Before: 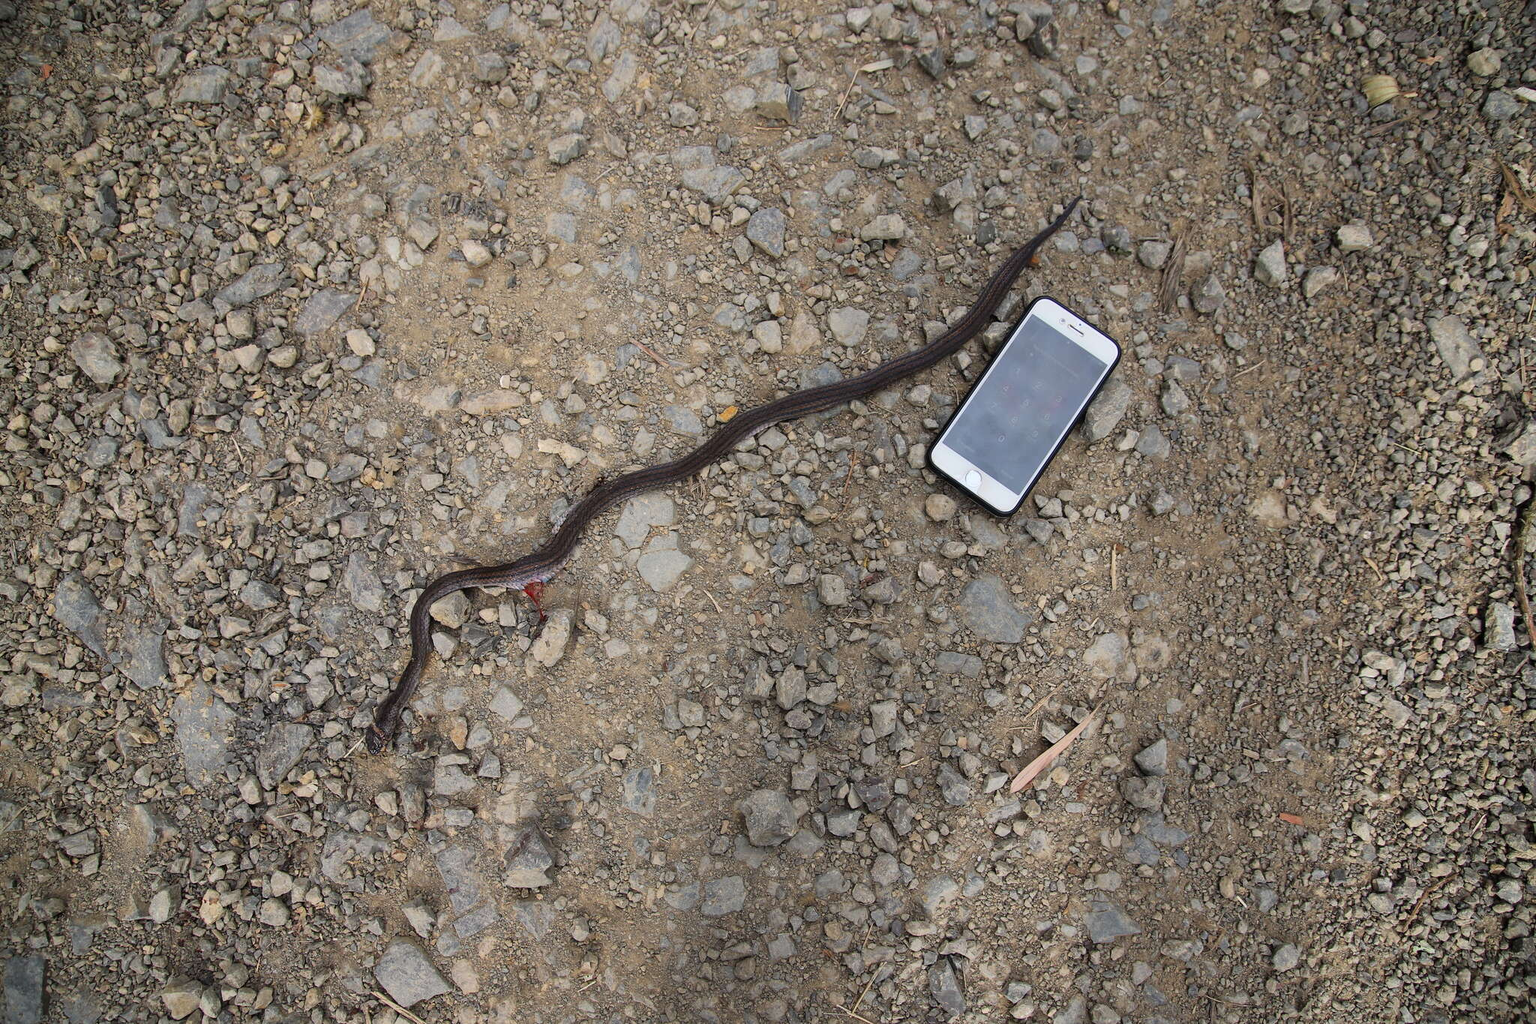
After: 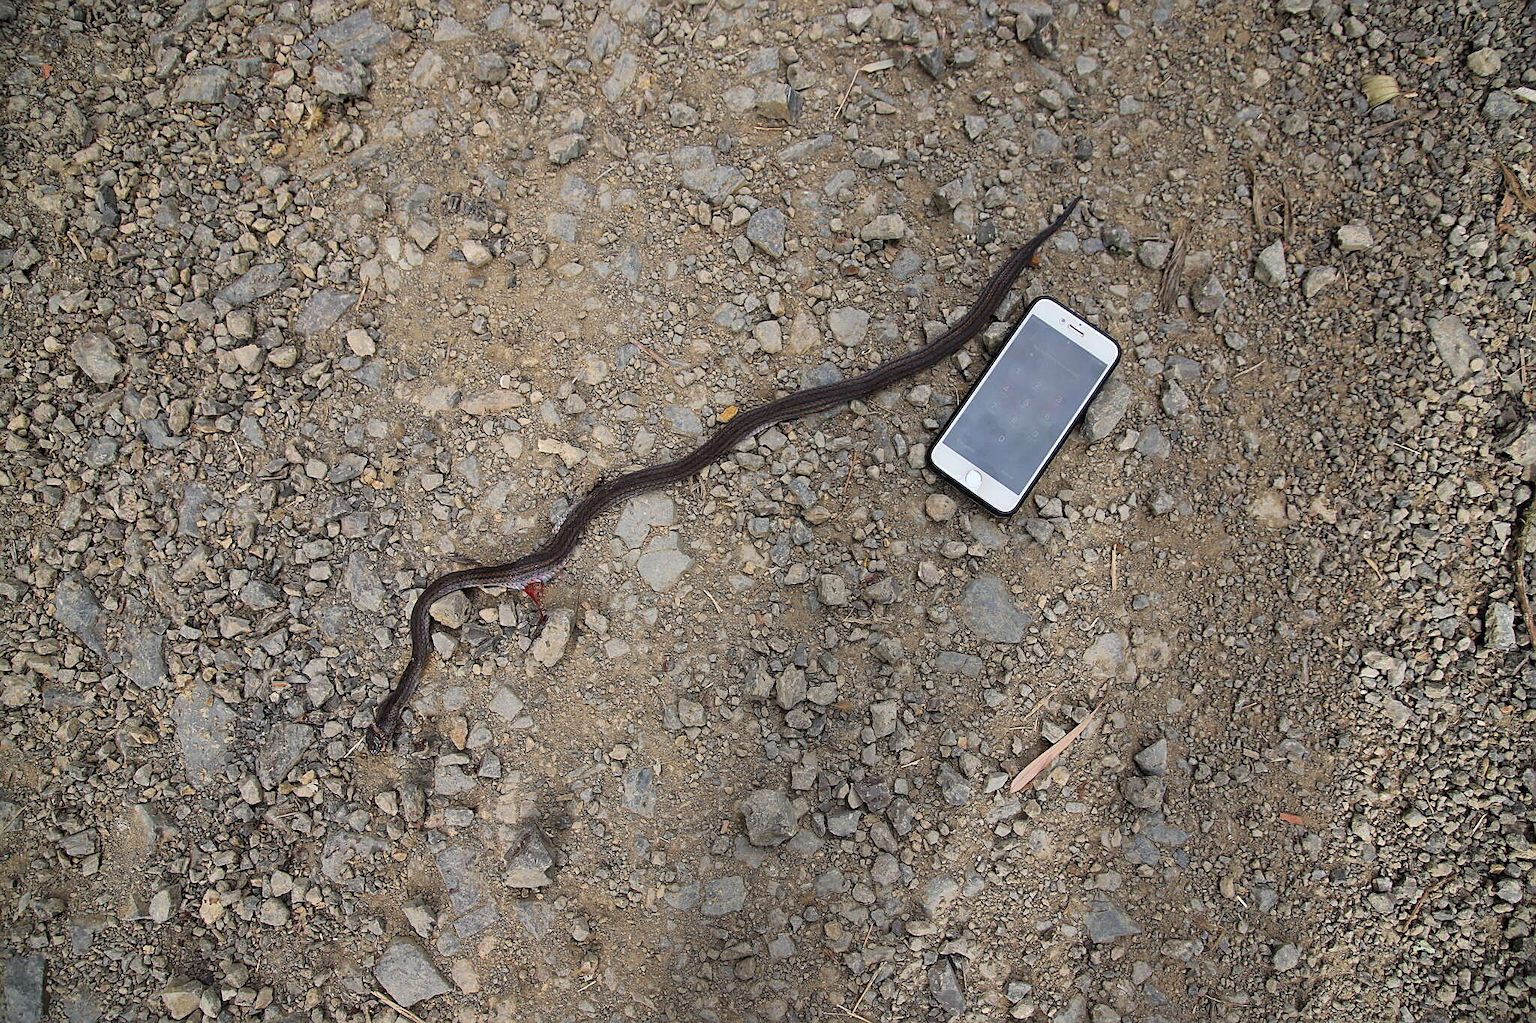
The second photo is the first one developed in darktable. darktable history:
sharpen: on, module defaults
shadows and highlights: shadows 58.25, soften with gaussian
